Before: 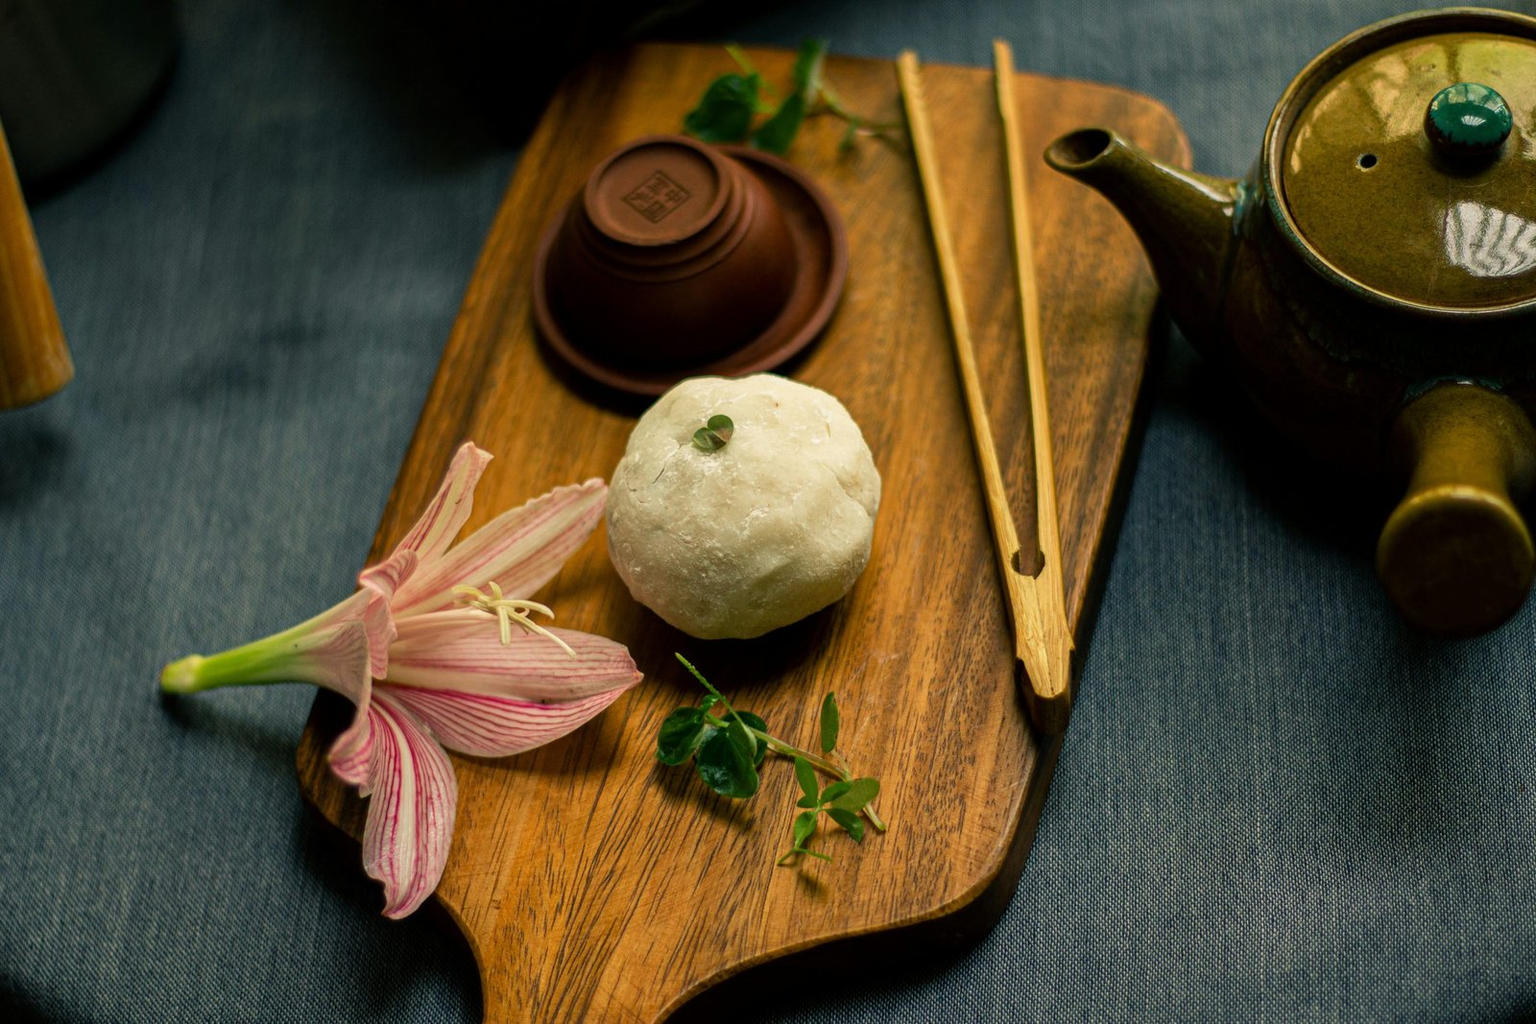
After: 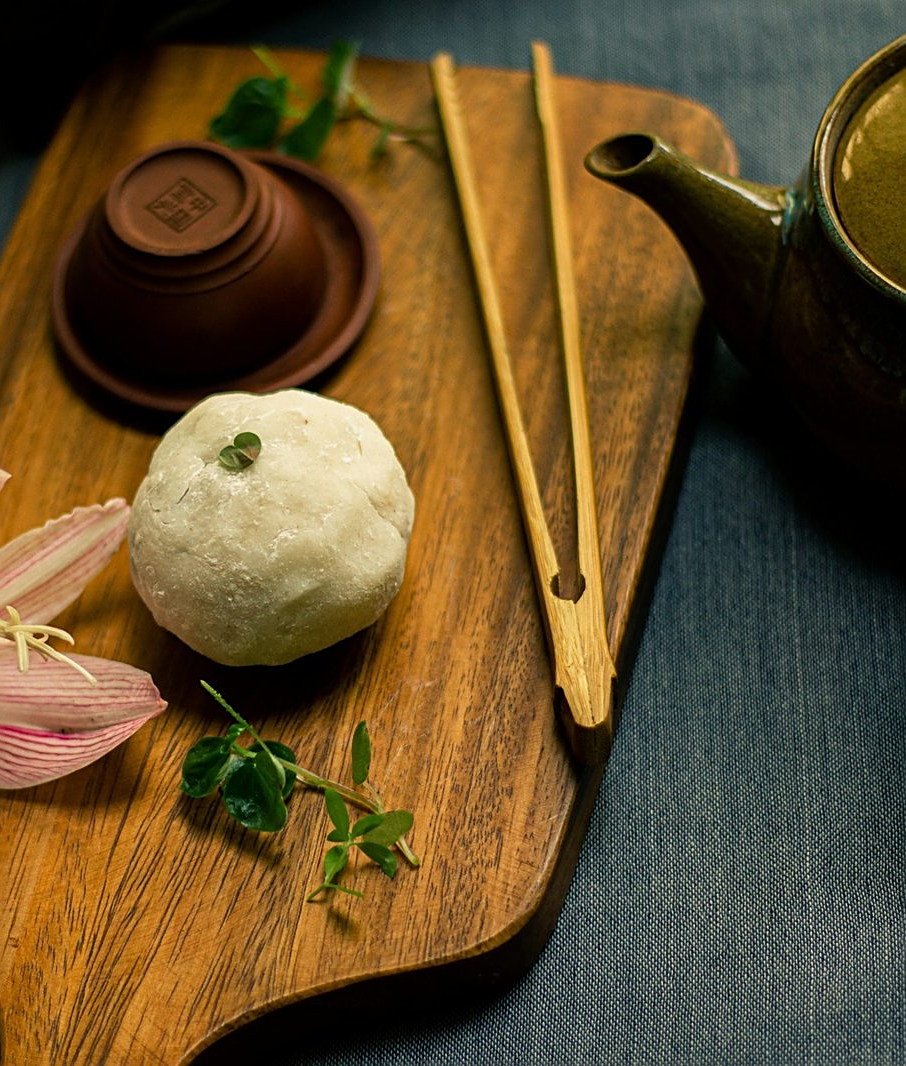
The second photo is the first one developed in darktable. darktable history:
crop: left 31.458%, top 0%, right 11.876%
sharpen: on, module defaults
